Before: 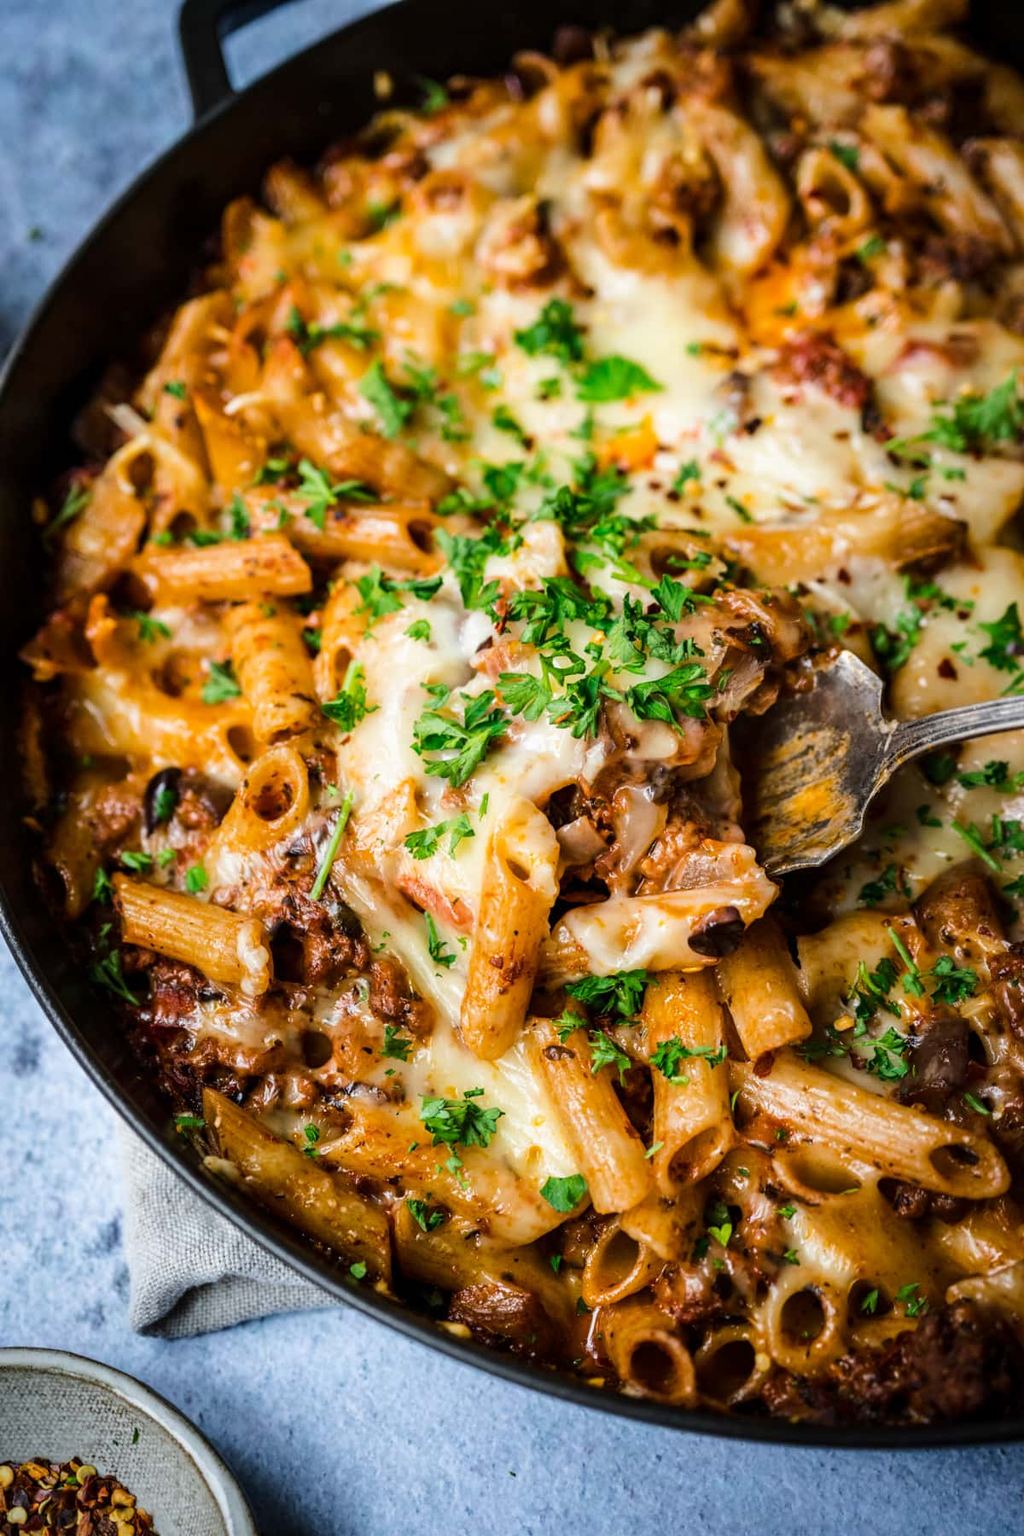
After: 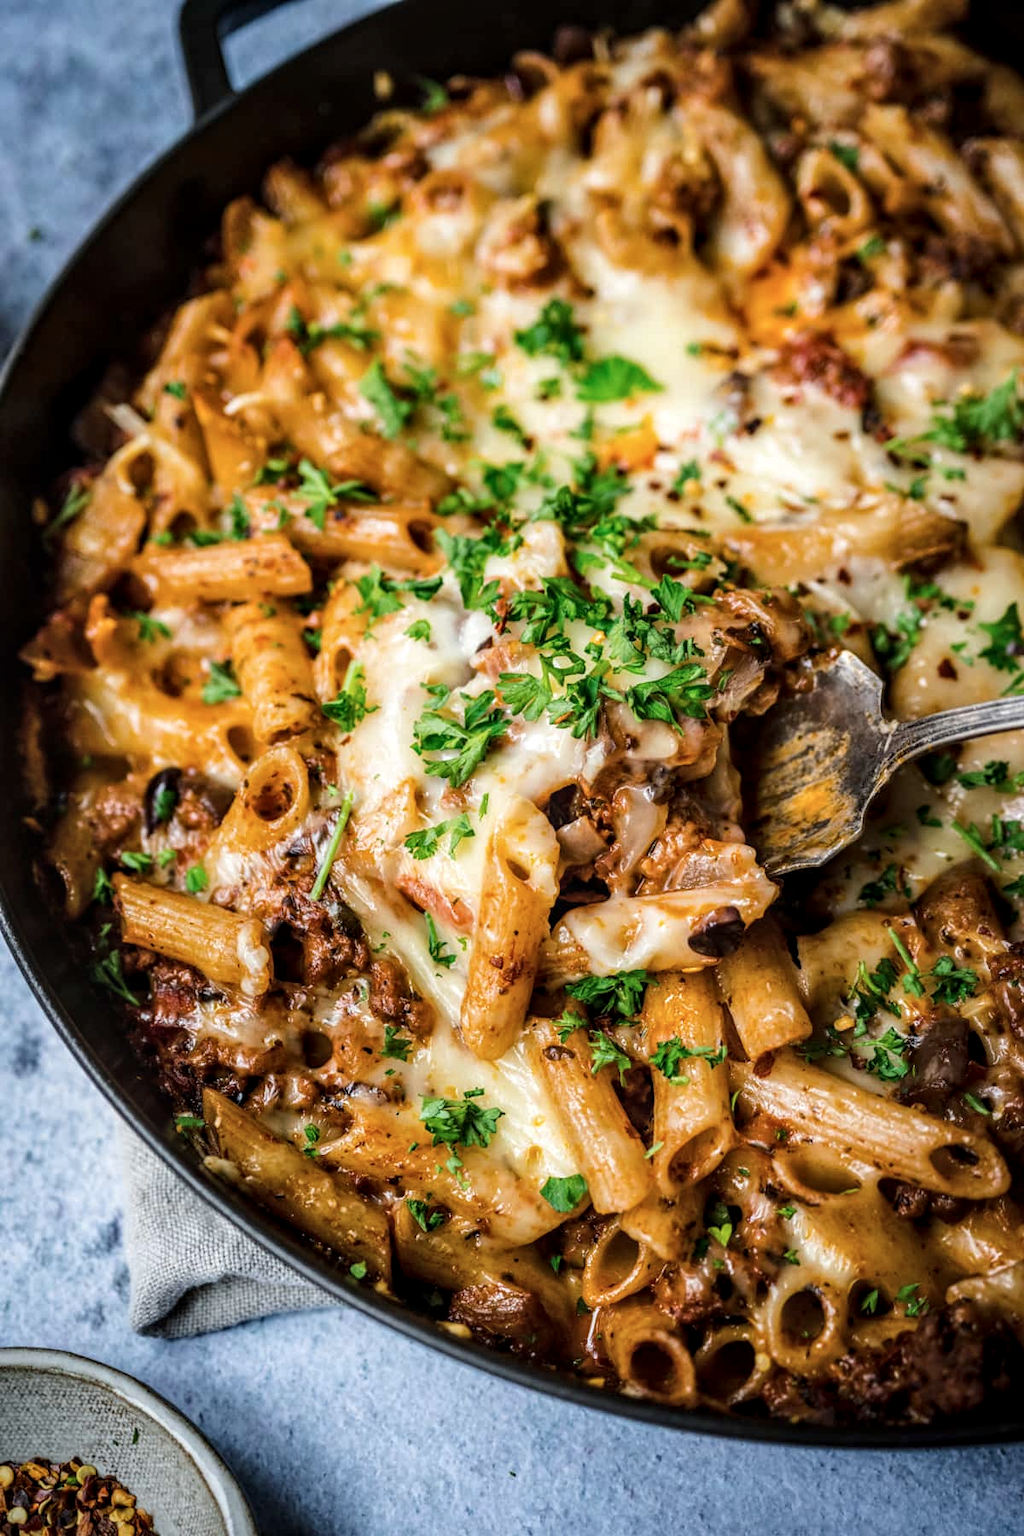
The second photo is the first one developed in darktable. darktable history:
contrast brightness saturation: saturation -0.104
local contrast: on, module defaults
